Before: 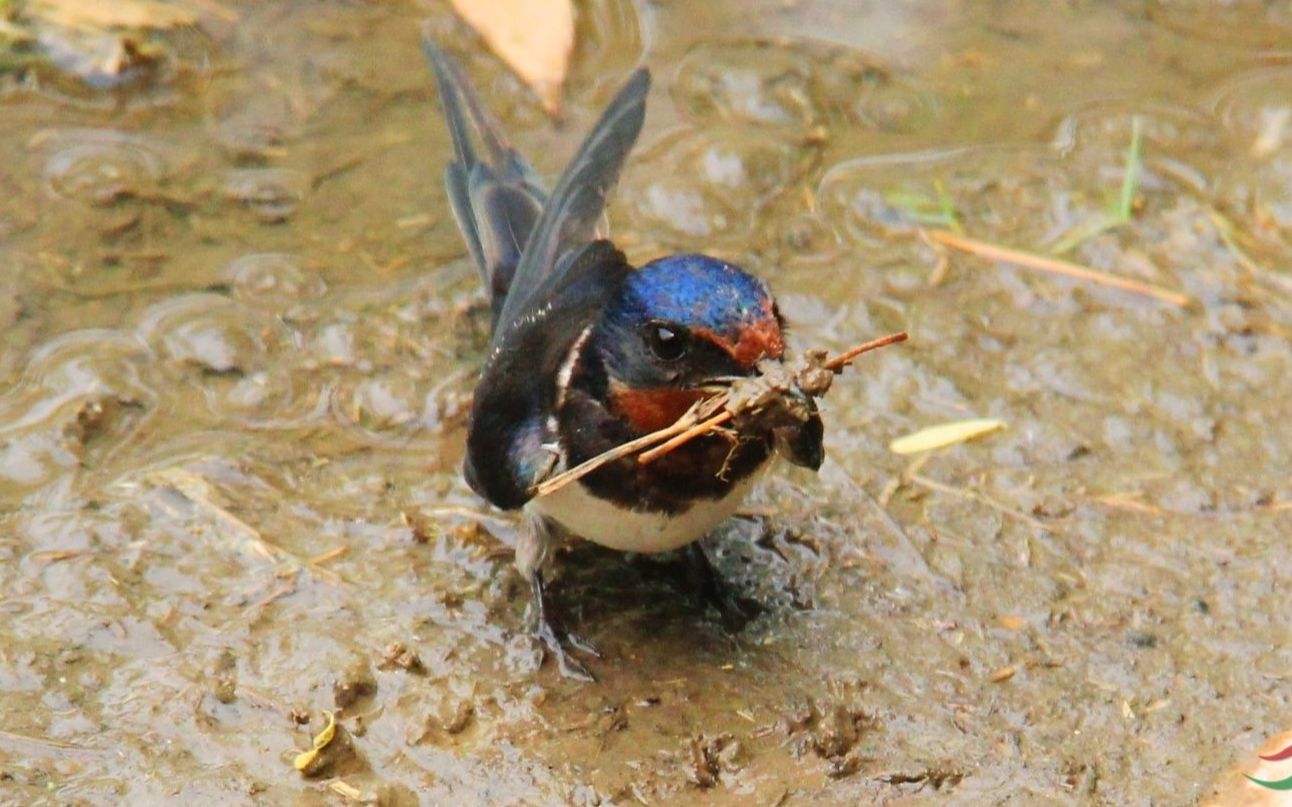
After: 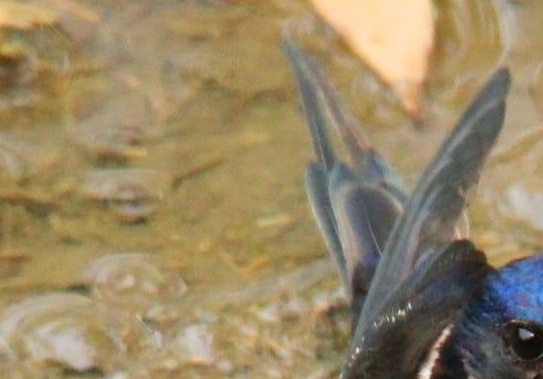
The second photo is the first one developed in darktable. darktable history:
crop and rotate: left 10.864%, top 0.09%, right 47.103%, bottom 52.845%
